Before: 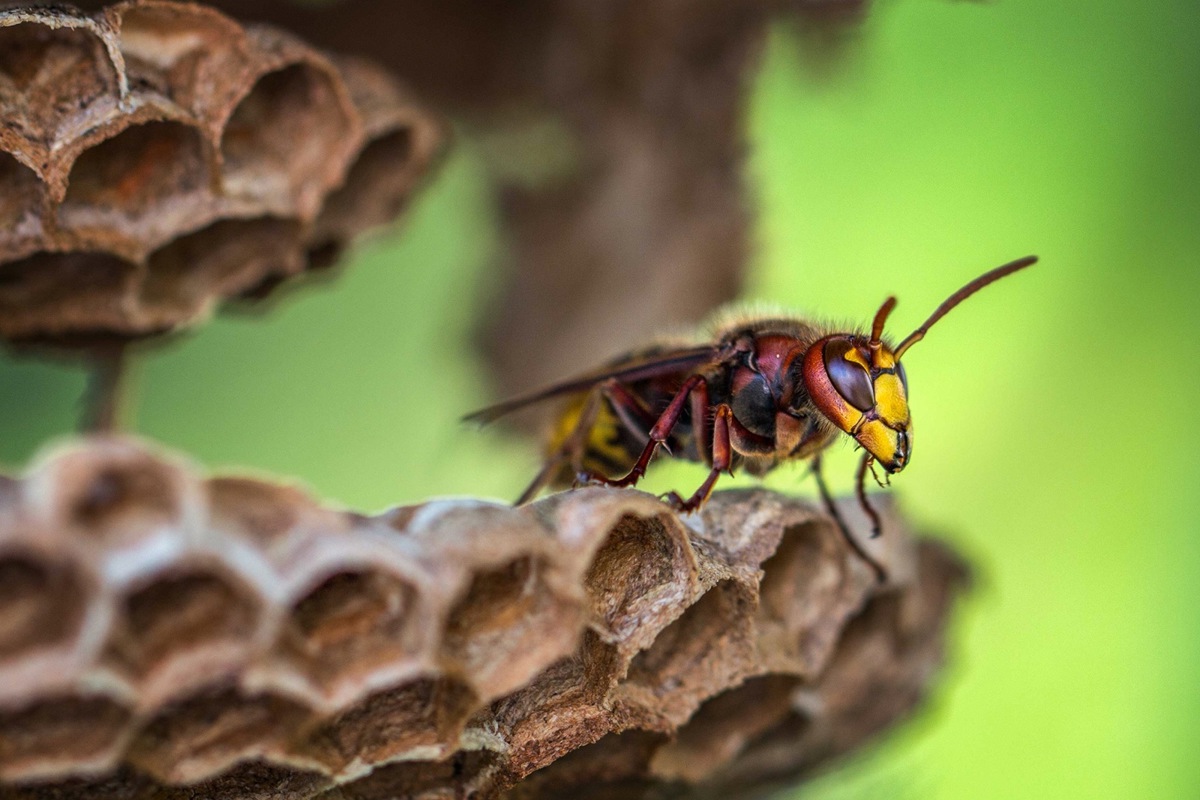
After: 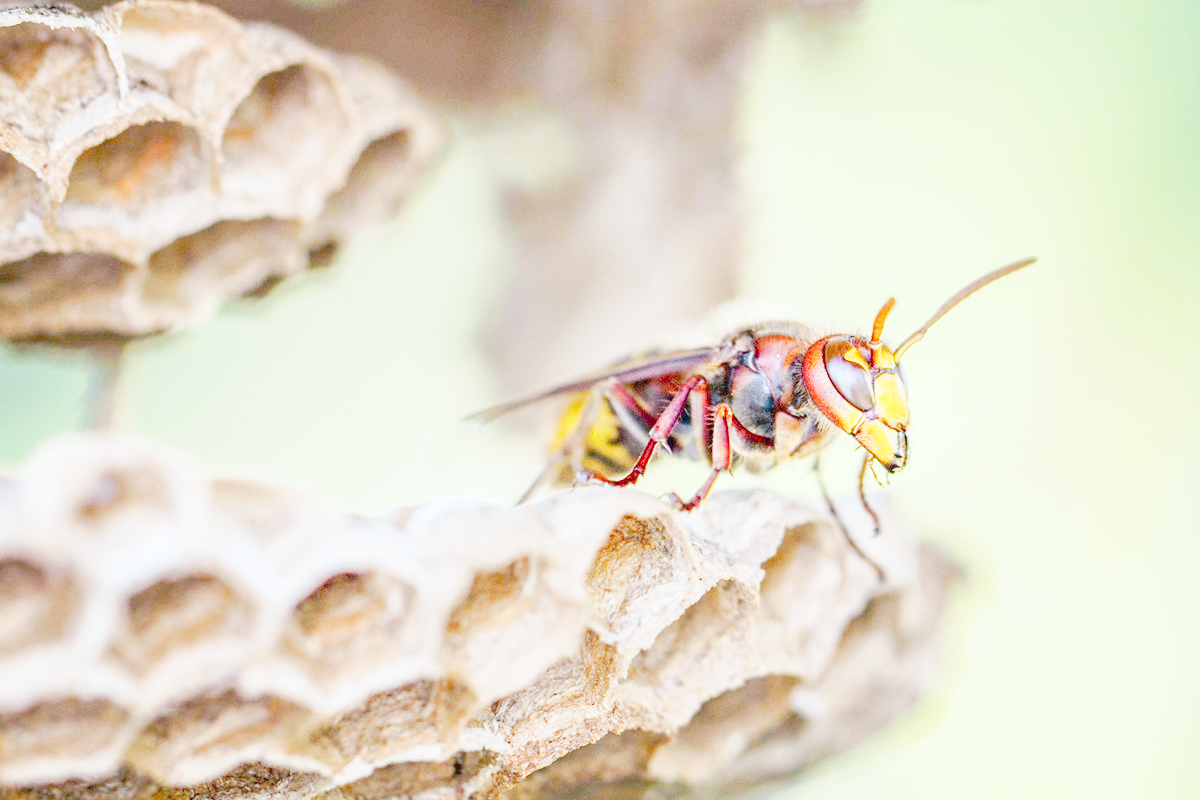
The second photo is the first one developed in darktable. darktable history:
tone curve: curves: ch0 [(0, 0) (0.003, 0.003) (0.011, 0.013) (0.025, 0.028) (0.044, 0.05) (0.069, 0.078) (0.1, 0.113) (0.136, 0.153) (0.177, 0.2) (0.224, 0.271) (0.277, 0.374) (0.335, 0.47) (0.399, 0.574) (0.468, 0.688) (0.543, 0.79) (0.623, 0.859) (0.709, 0.919) (0.801, 0.957) (0.898, 0.978) (1, 1)], preserve colors none
color look up table: target L [77.25, 76.75, 76.16, 69.36, 71.99, 59.67, 54.95, 42.51, 36.17, 25.03, 199.89, 99.61, 93.89, 88.07, 81.22, 77.4, 76.72, 76.18, 75.45, 72.32, 67.27, 66.95, 62.5, 64.72, 57.74, 51.42, 51.63, 49.38, 47.16, 43.41, 37.84, 20.13, 58.11, 55.6, 50.83, 45.65, 33.09, 79.35, 77.41, 62.4, 58.18, 53.68, 55.74, 0 ×6], target a [-1.994, -5.446, -7.645, -19.03, -32.32, -50.63, -36.33, -10.29, -1.124, -0.692, 0, 0.049, -0.653, -0.075, -0.707, -7.64, 3.03, 2.727, -0.048, -1.001, 17.77, -0.811, 29.99, 14.09, 41.05, 43.79, -0.43, 48.24, 47.61, 47.99, 13.41, -0.189, 8.969, 47.68, 25.37, 3.487, 21.1, -7.411, -10.87, -29.99, -26.95, -8.095, -14.48, 0 ×6], target b [-3.091, -3.303, -7.642, 45.88, -11.91, 17.85, 24.19, 19.39, -2.083, -0.949, 0, -0.601, 2.412, 0.102, -0.322, 65.57, -0.493, -0.887, 0.023, -0.288, 58.88, -2.285, 52.94, 10.69, 48.03, 12.21, -2.213, -1.921, 22.15, 25.84, 11.75, -0.606, -20.65, -12.34, -25.95, -47.85, -19.19, -11.02, -9.116, -50.89, -48.31, -23.97, -64.08, 0 ×6], num patches 43
